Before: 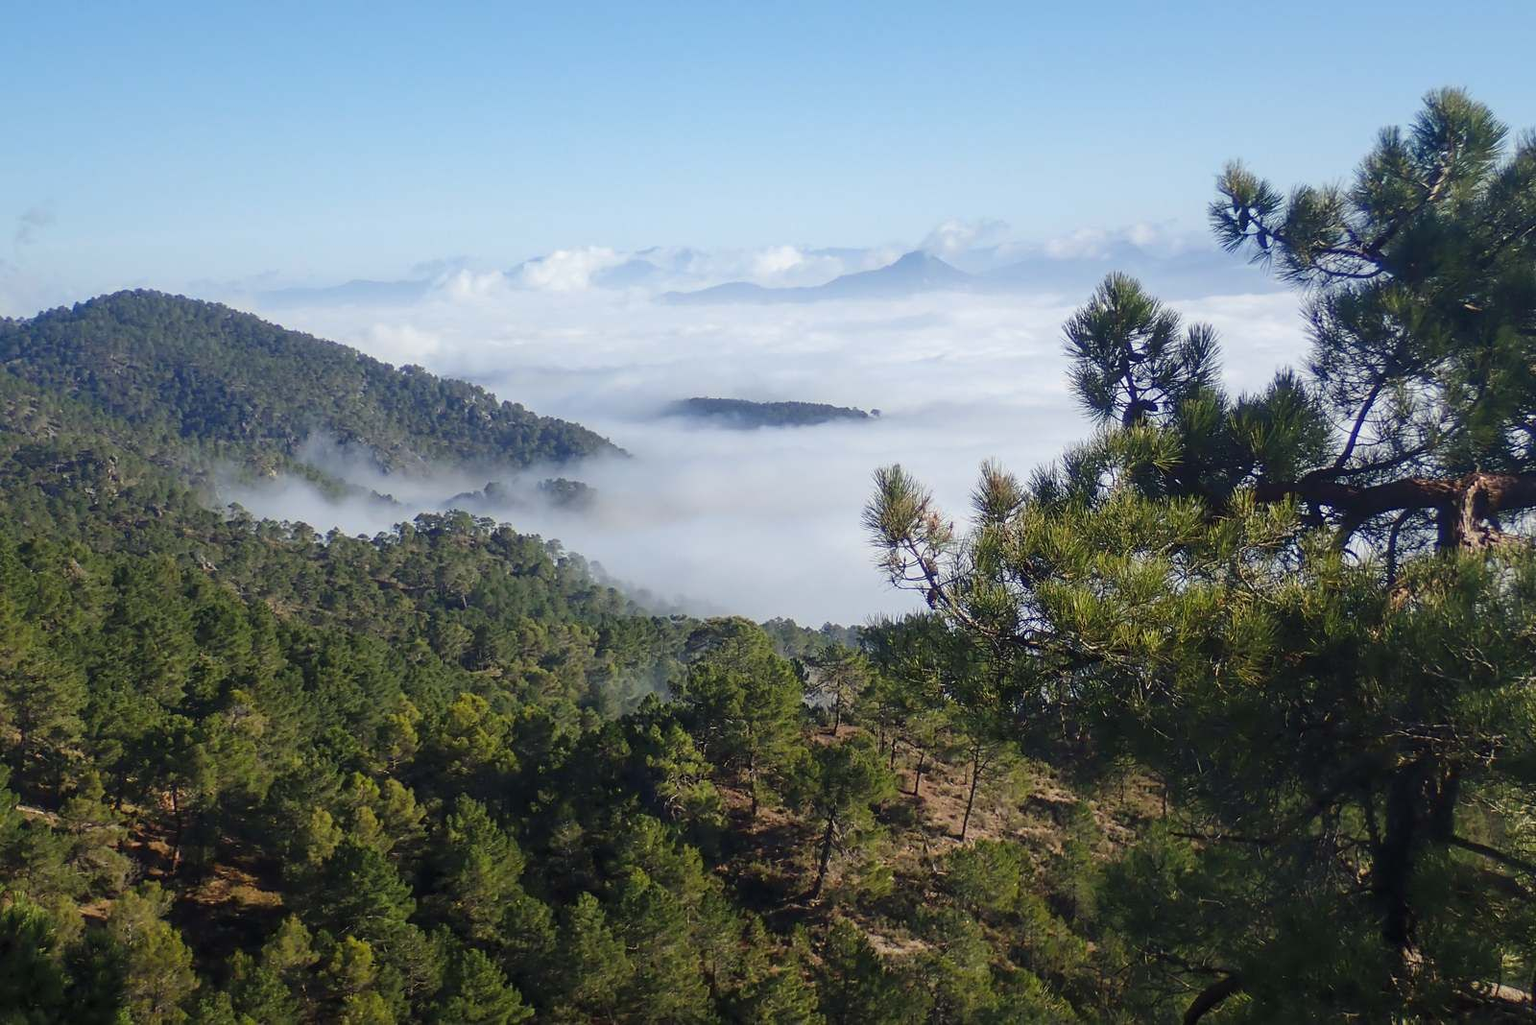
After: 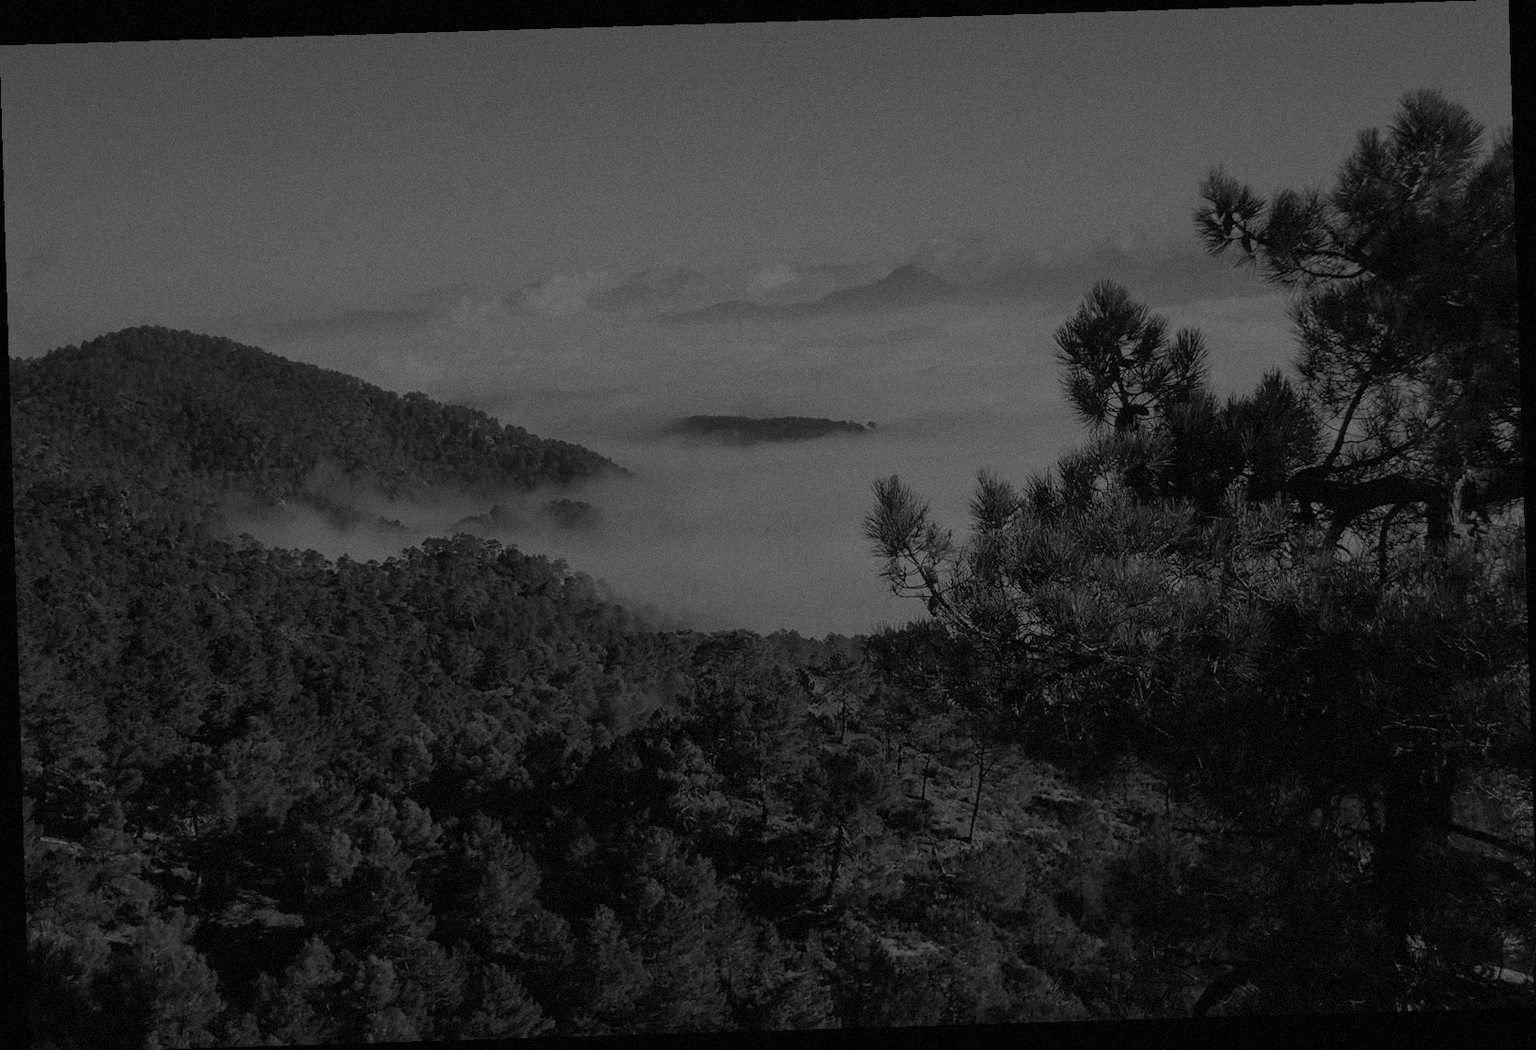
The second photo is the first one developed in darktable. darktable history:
crop: top 0.05%, bottom 0.098%
graduated density: rotation 5.63°, offset 76.9
monochrome: on, module defaults
exposure: exposure -2.002 EV, compensate highlight preservation false
grain: mid-tones bias 0%
color calibration: illuminant as shot in camera, x 0.358, y 0.373, temperature 4628.91 K
rotate and perspective: rotation -1.75°, automatic cropping off
